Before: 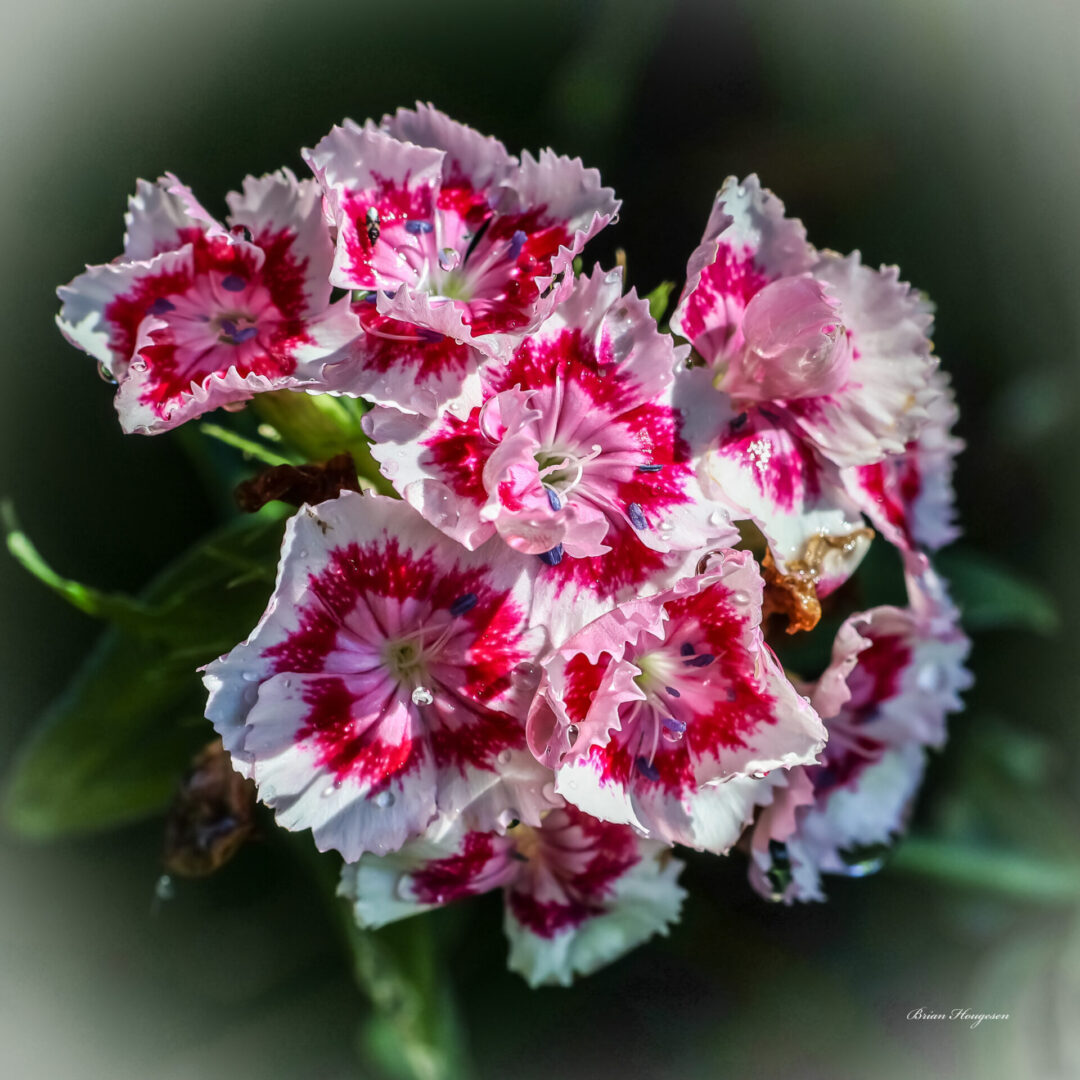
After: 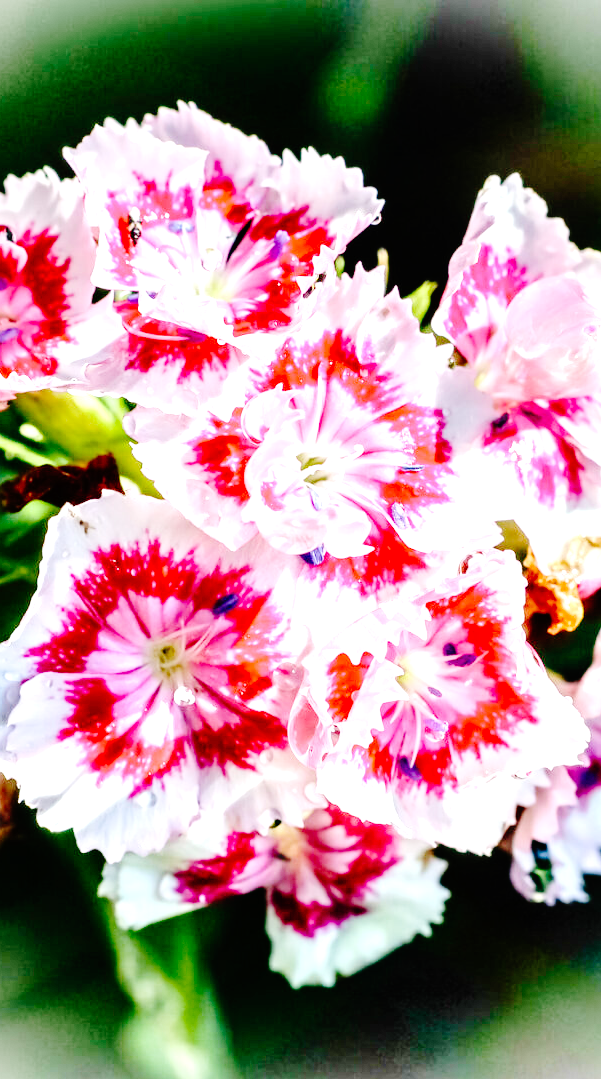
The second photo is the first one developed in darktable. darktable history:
crop: left 22.126%, right 22.152%, bottom 0.003%
exposure: black level correction 0, exposure 1.665 EV, compensate highlight preservation false
base curve: curves: ch0 [(0, 0) (0.036, 0.01) (0.123, 0.254) (0.258, 0.504) (0.507, 0.748) (1, 1)], preserve colors none
